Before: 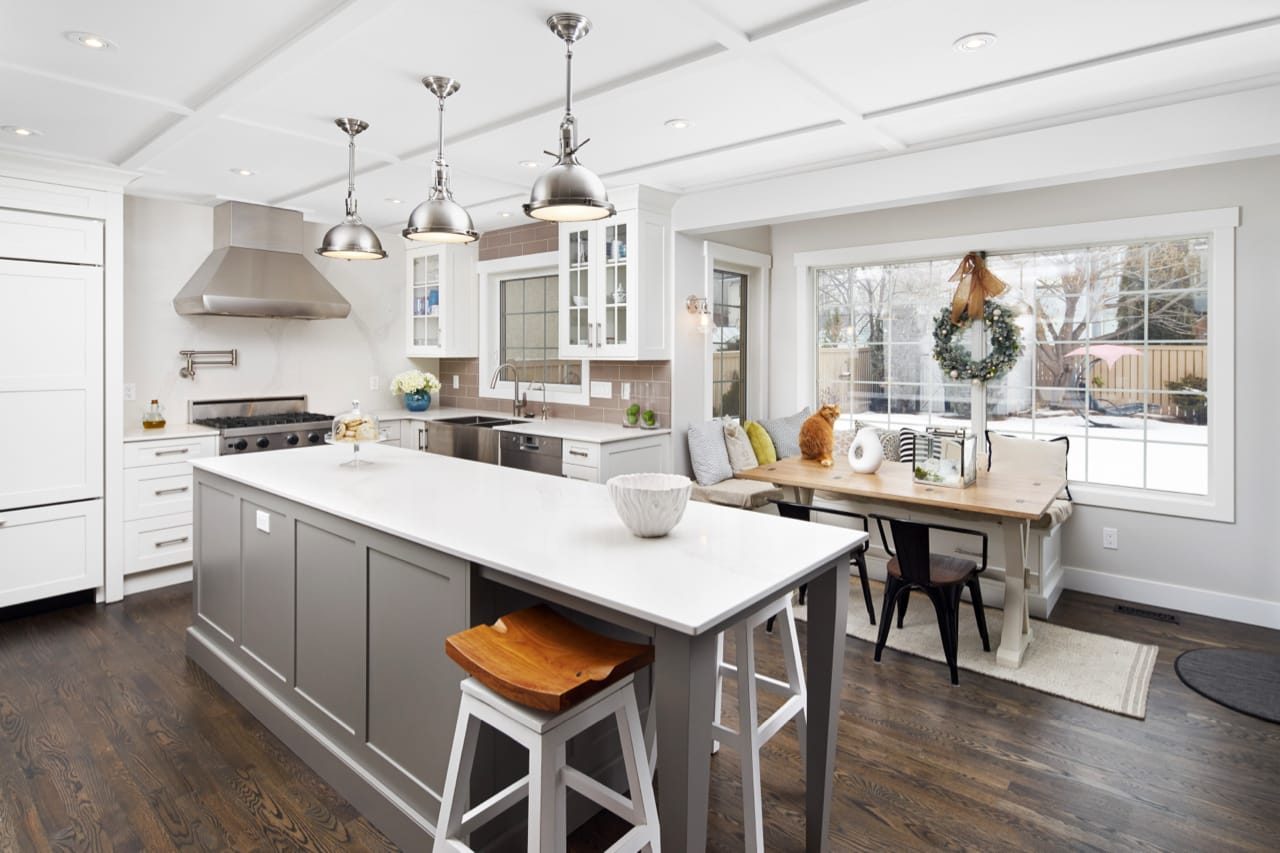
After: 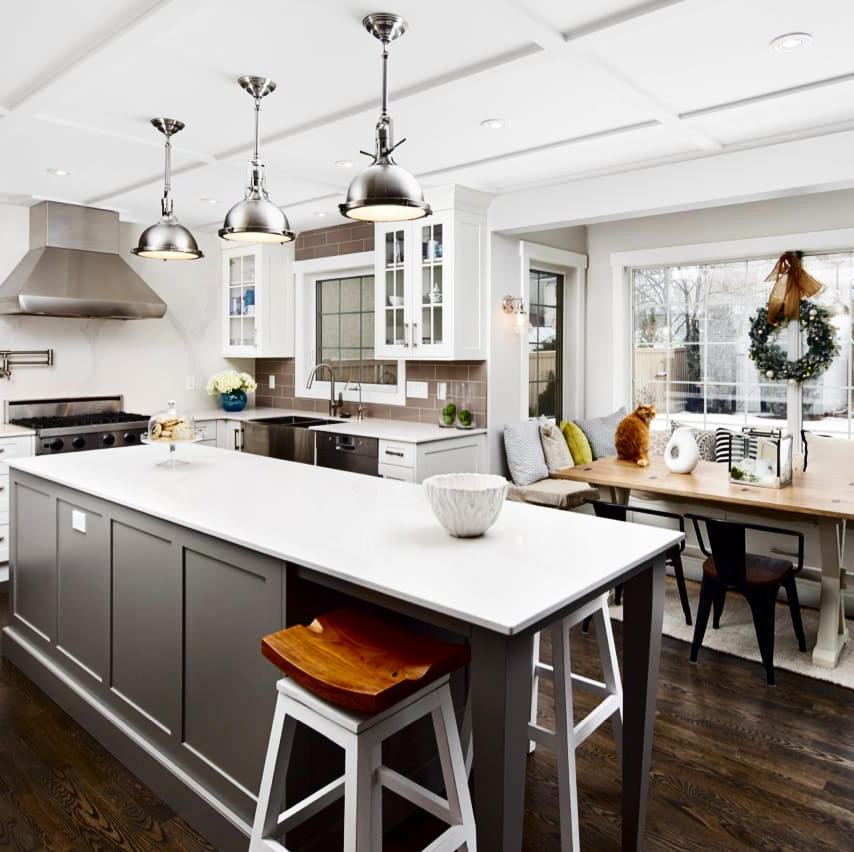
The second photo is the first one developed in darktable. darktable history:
crop and rotate: left 14.451%, right 18.82%
contrast brightness saturation: contrast 0.236, brightness -0.244, saturation 0.142
